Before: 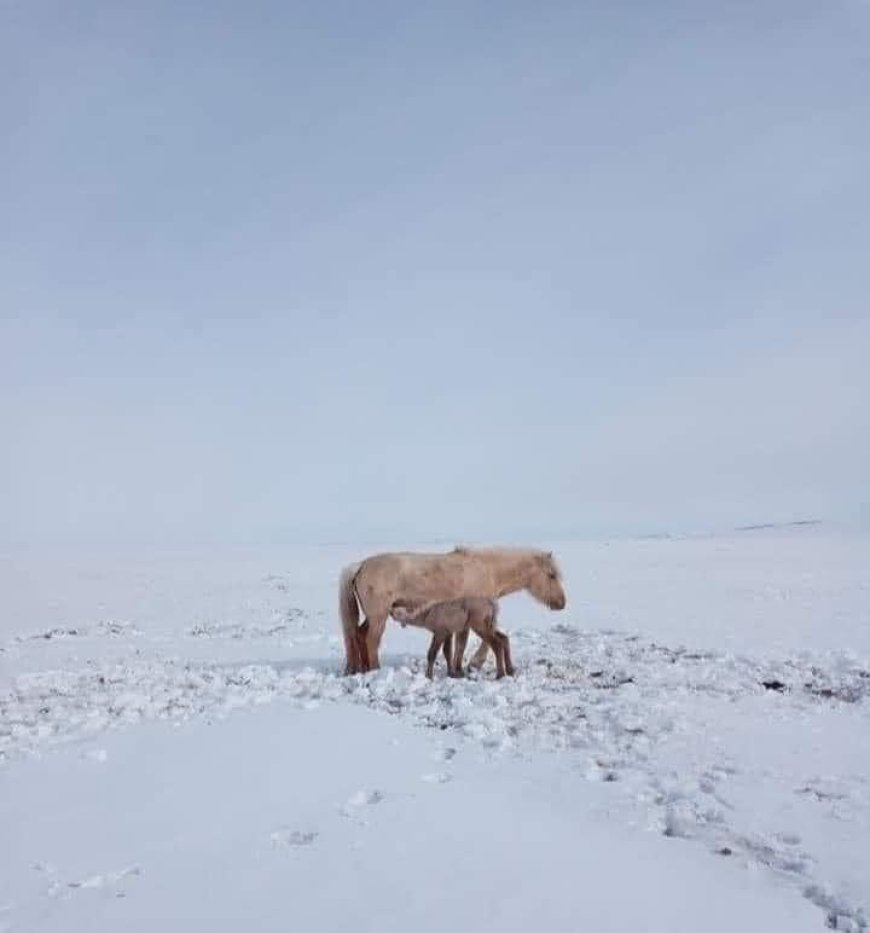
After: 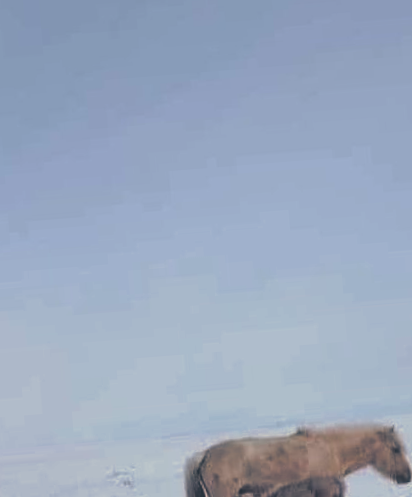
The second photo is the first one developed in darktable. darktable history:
rgb curve: curves: ch0 [(0, 0.186) (0.314, 0.284) (0.775, 0.708) (1, 1)], compensate middle gray true, preserve colors none
crop: left 17.835%, top 7.675%, right 32.881%, bottom 32.213%
contrast brightness saturation: saturation -0.05
split-toning: shadows › hue 216°, shadows › saturation 1, highlights › hue 57.6°, balance -33.4
rotate and perspective: rotation -4.57°, crop left 0.054, crop right 0.944, crop top 0.087, crop bottom 0.914
